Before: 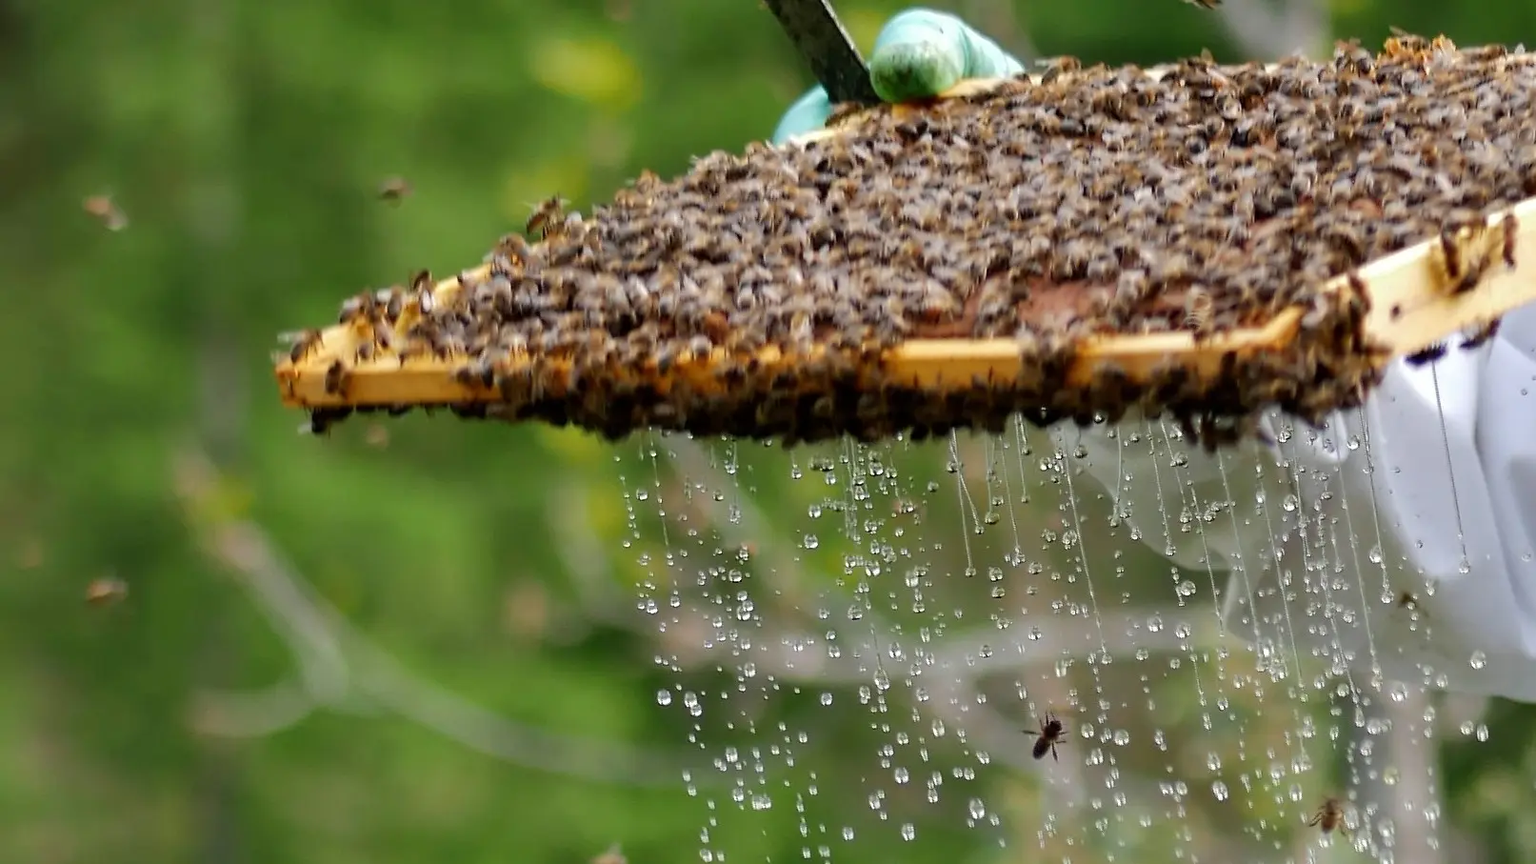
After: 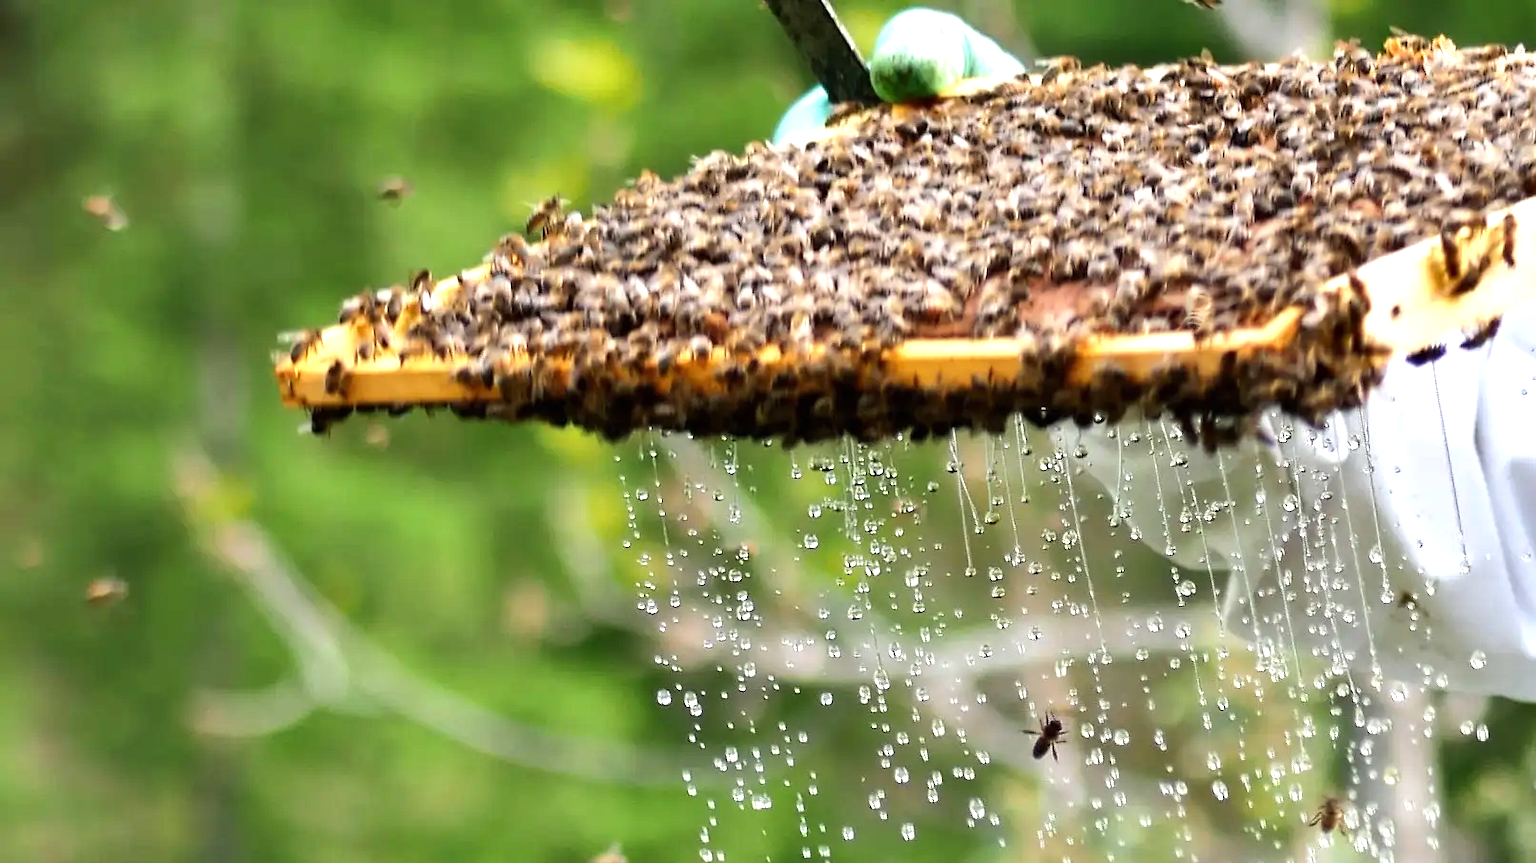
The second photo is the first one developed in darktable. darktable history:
tone equalizer: -8 EV -0.417 EV, -7 EV -0.389 EV, -6 EV -0.333 EV, -5 EV -0.222 EV, -3 EV 0.222 EV, -2 EV 0.333 EV, -1 EV 0.389 EV, +0 EV 0.417 EV, edges refinement/feathering 500, mask exposure compensation -1.57 EV, preserve details no
exposure: black level correction 0, exposure 0.7 EV, compensate exposure bias true, compensate highlight preservation false
shadows and highlights: shadows 32, highlights -32, soften with gaussian
